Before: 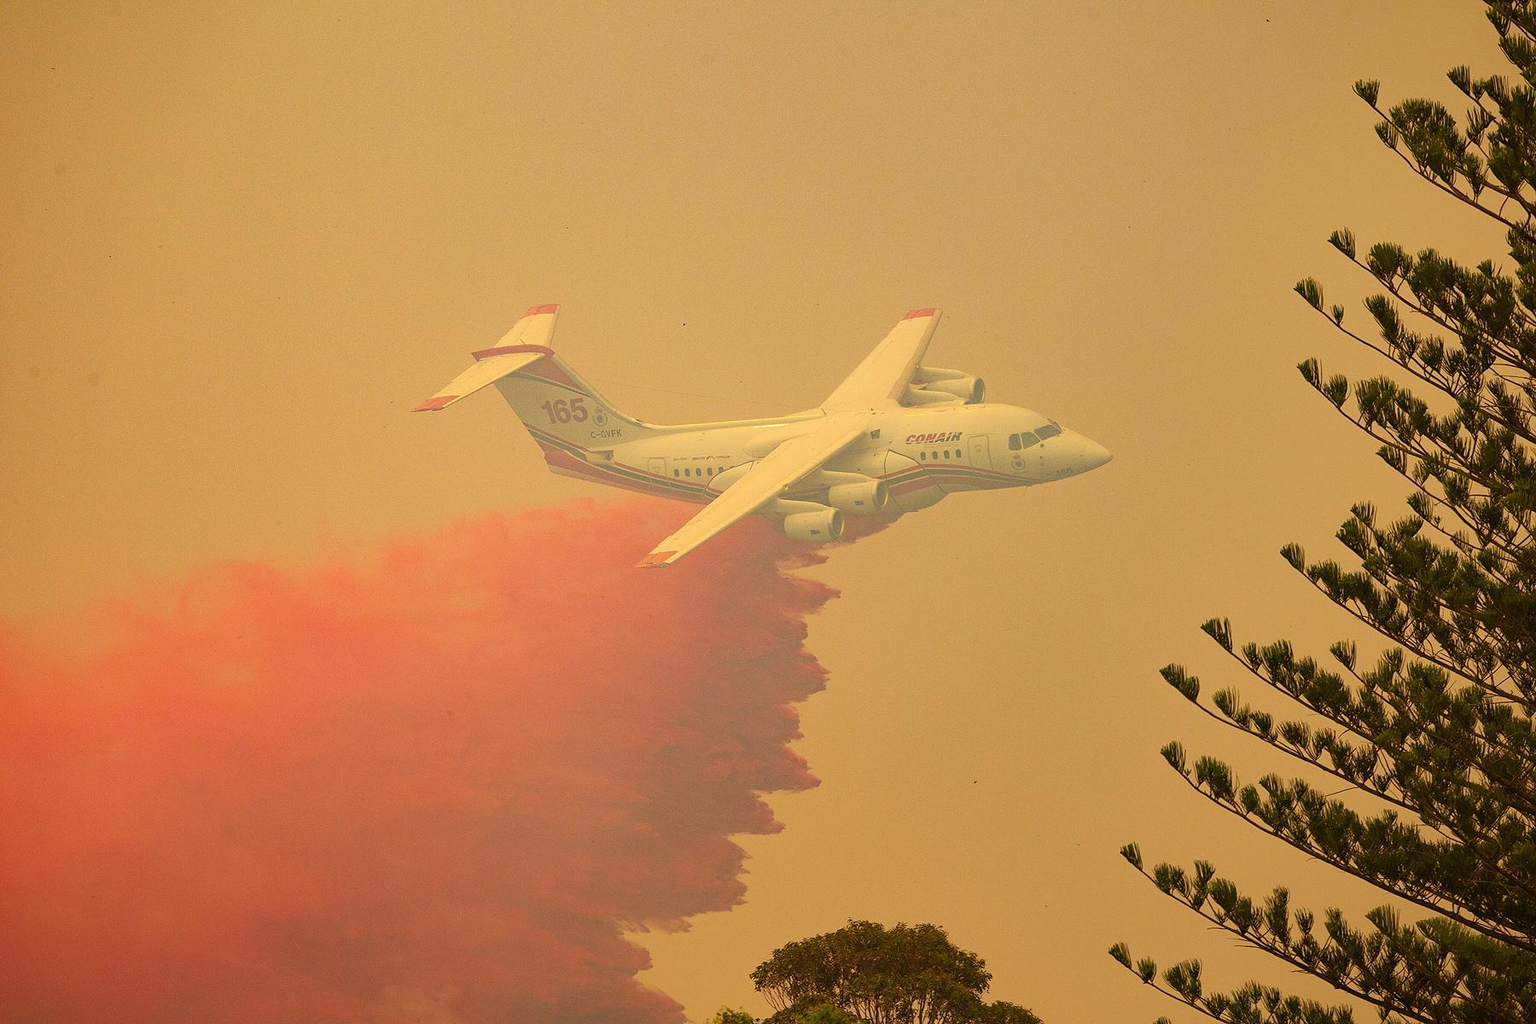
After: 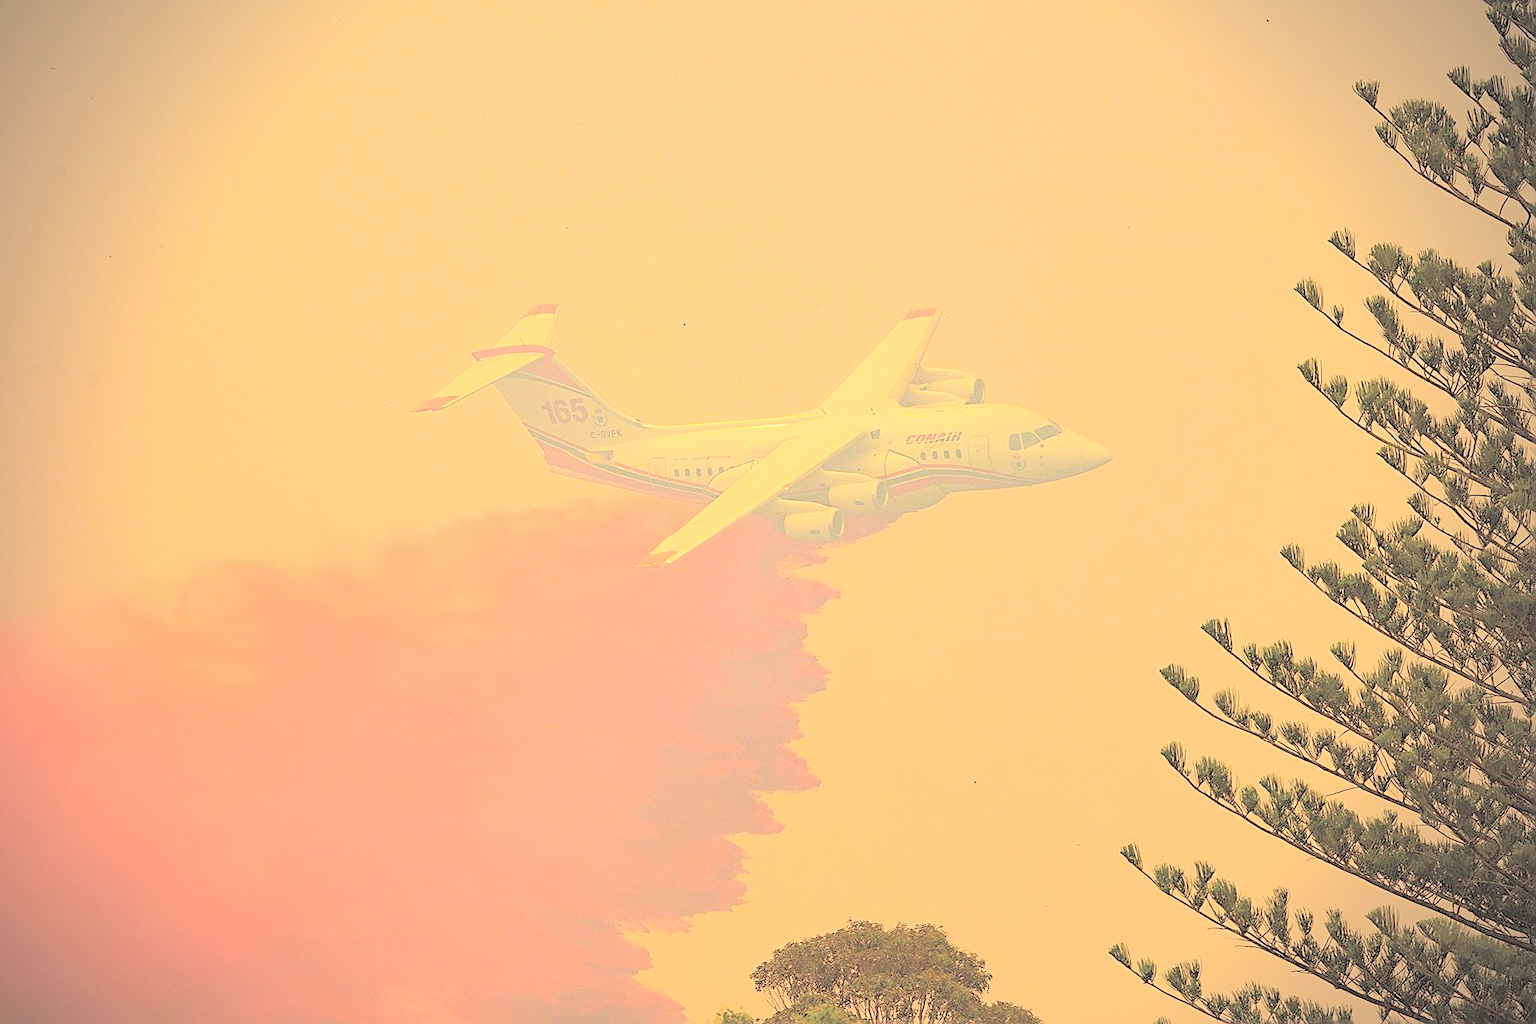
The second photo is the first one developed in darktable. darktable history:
sharpen: on, module defaults
vignetting: fall-off radius 45.37%
contrast brightness saturation: brightness 0.98
